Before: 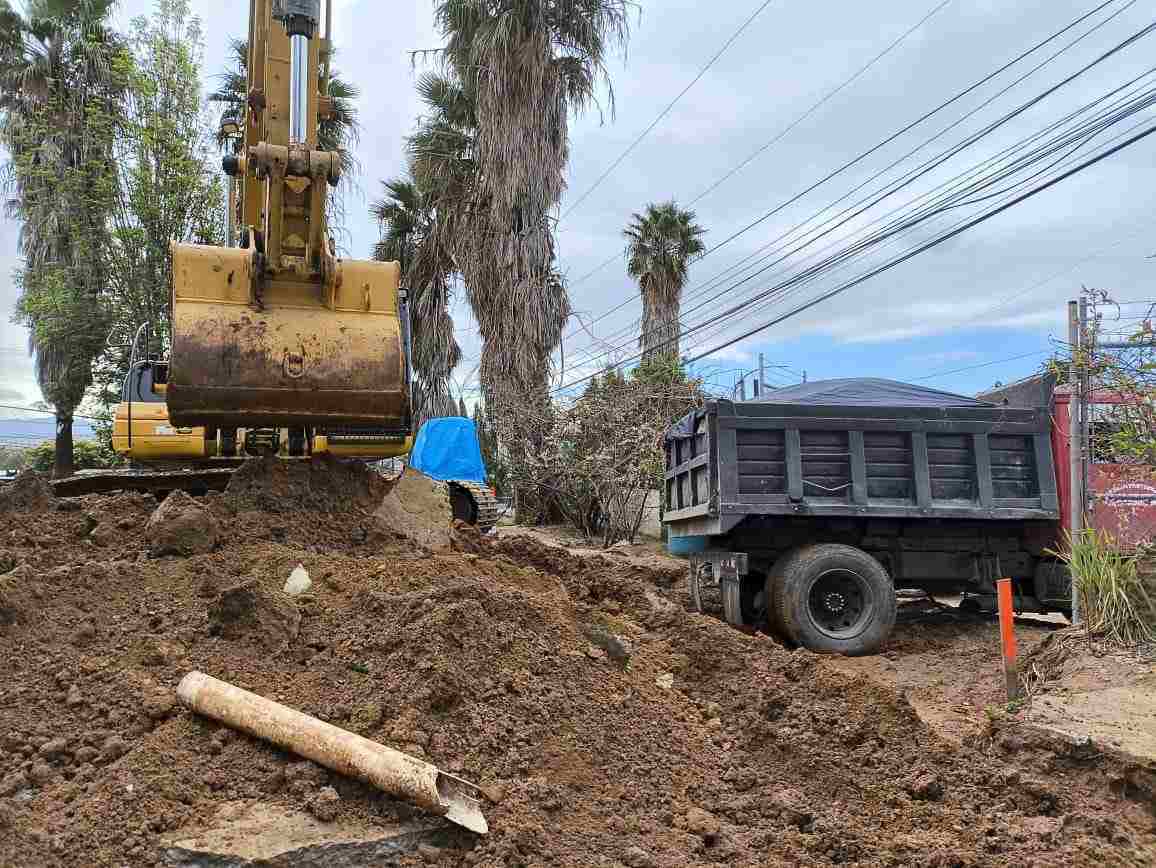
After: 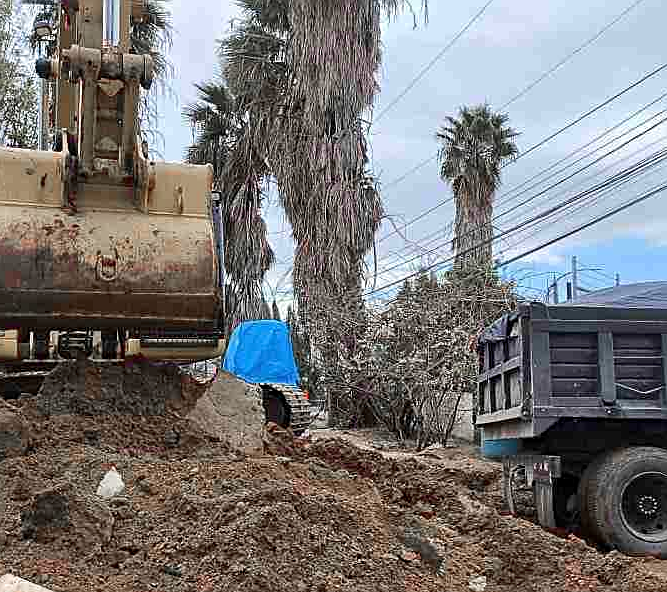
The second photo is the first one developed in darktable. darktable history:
crop: left 16.202%, top 11.208%, right 26.045%, bottom 20.557%
color zones: curves: ch1 [(0, 0.708) (0.088, 0.648) (0.245, 0.187) (0.429, 0.326) (0.571, 0.498) (0.714, 0.5) (0.857, 0.5) (1, 0.708)]
sharpen: on, module defaults
